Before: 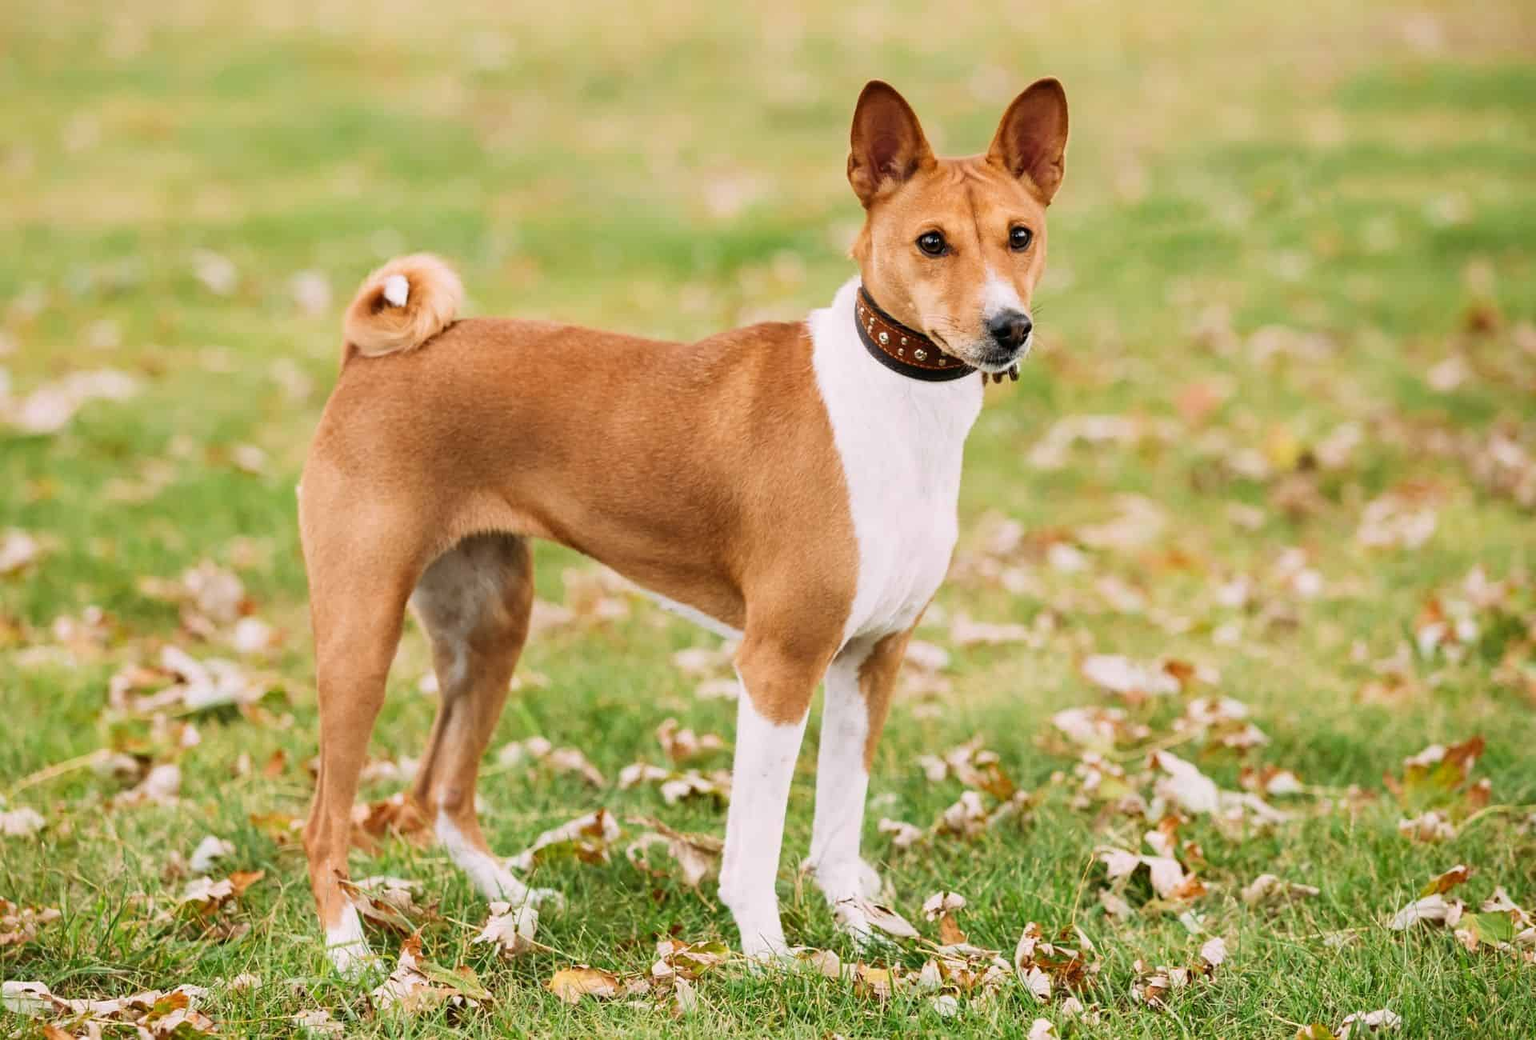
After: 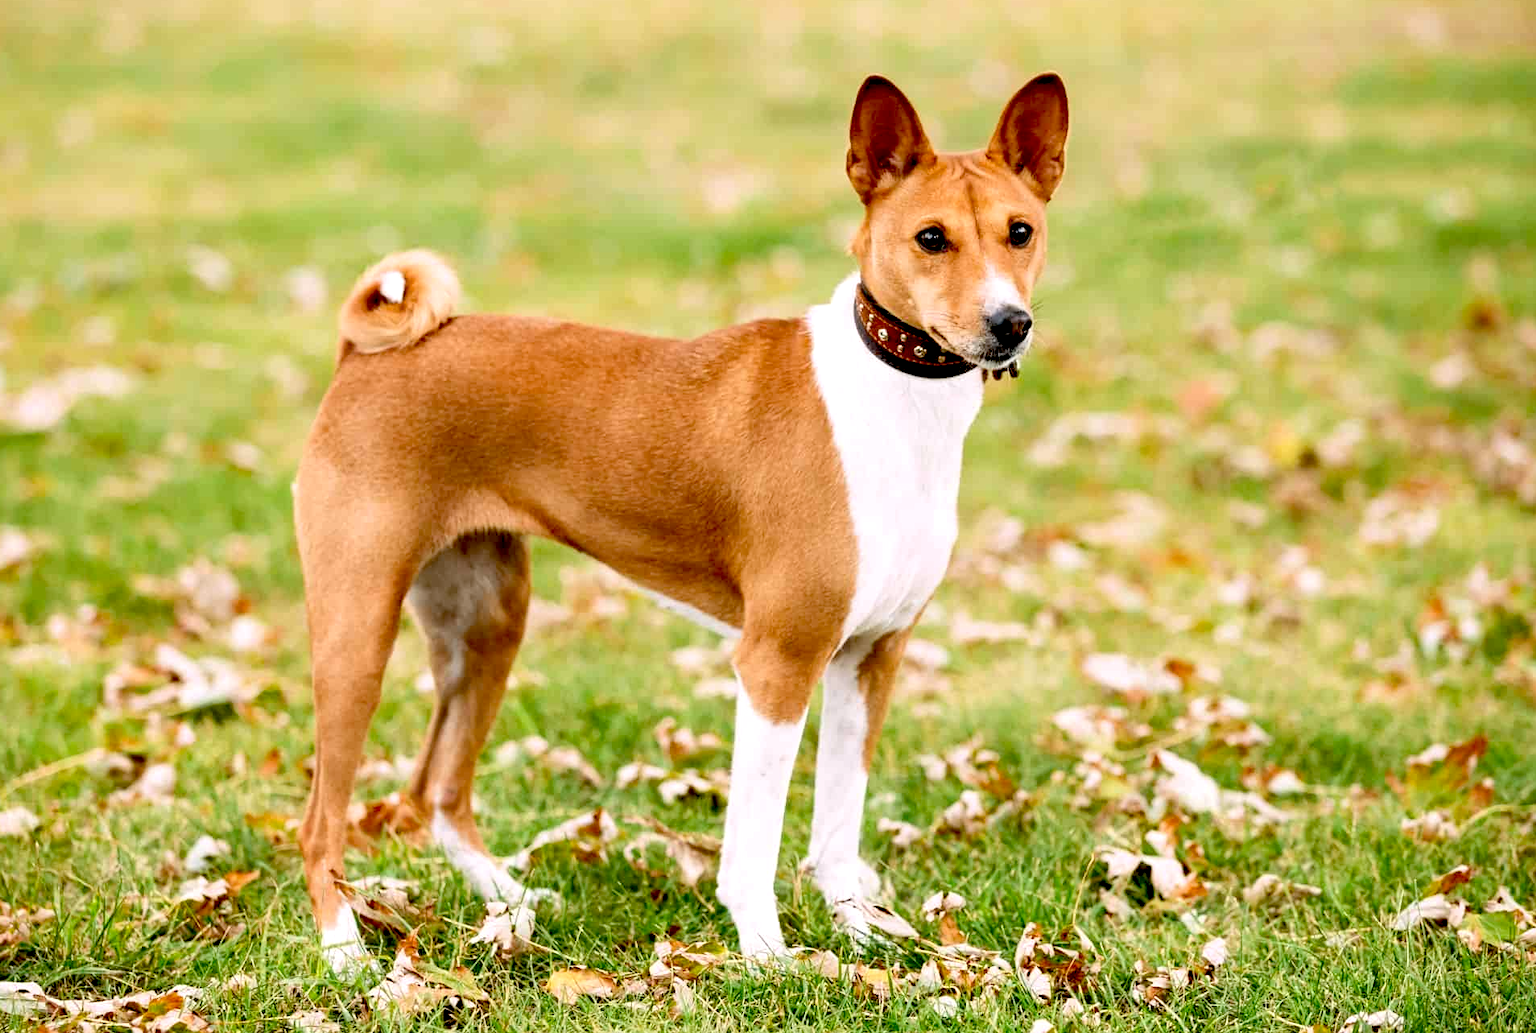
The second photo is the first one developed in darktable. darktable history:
crop: left 0.454%, top 0.612%, right 0.133%, bottom 0.593%
exposure: black level correction 0.03, exposure 0.313 EV, compensate highlight preservation false
contrast equalizer: octaves 7, y [[0.6 ×6], [0.55 ×6], [0 ×6], [0 ×6], [0 ×6]], mix 0.159
